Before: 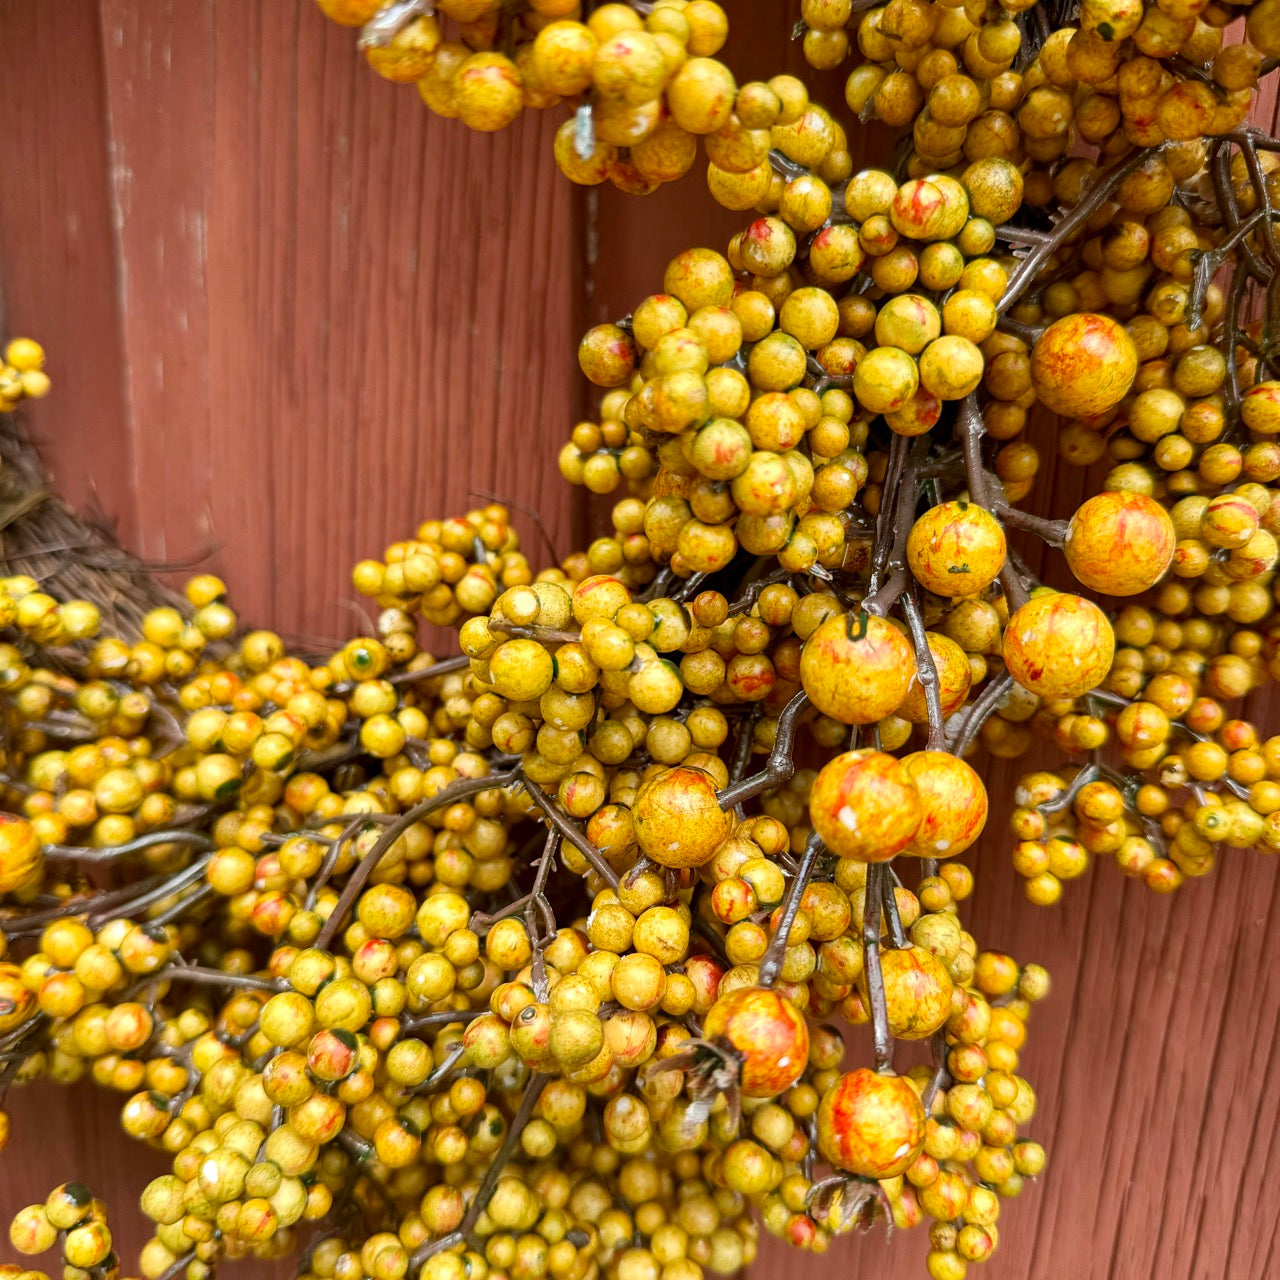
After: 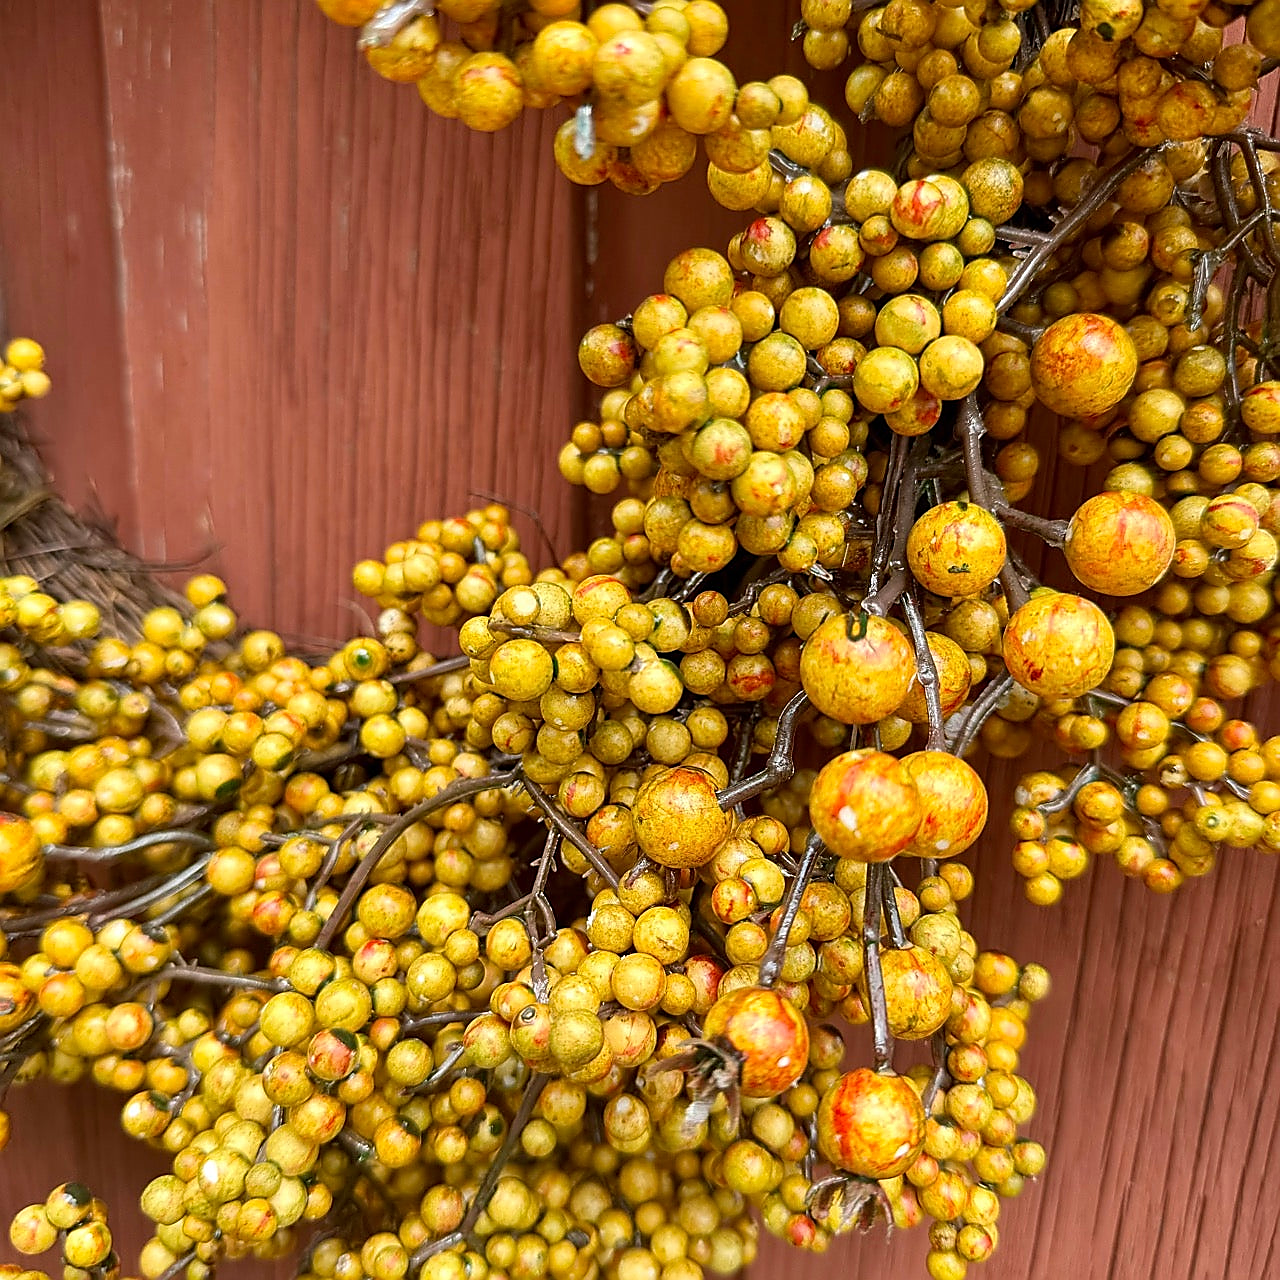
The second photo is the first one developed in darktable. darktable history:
sharpen: radius 1.393, amount 1.242, threshold 0.696
